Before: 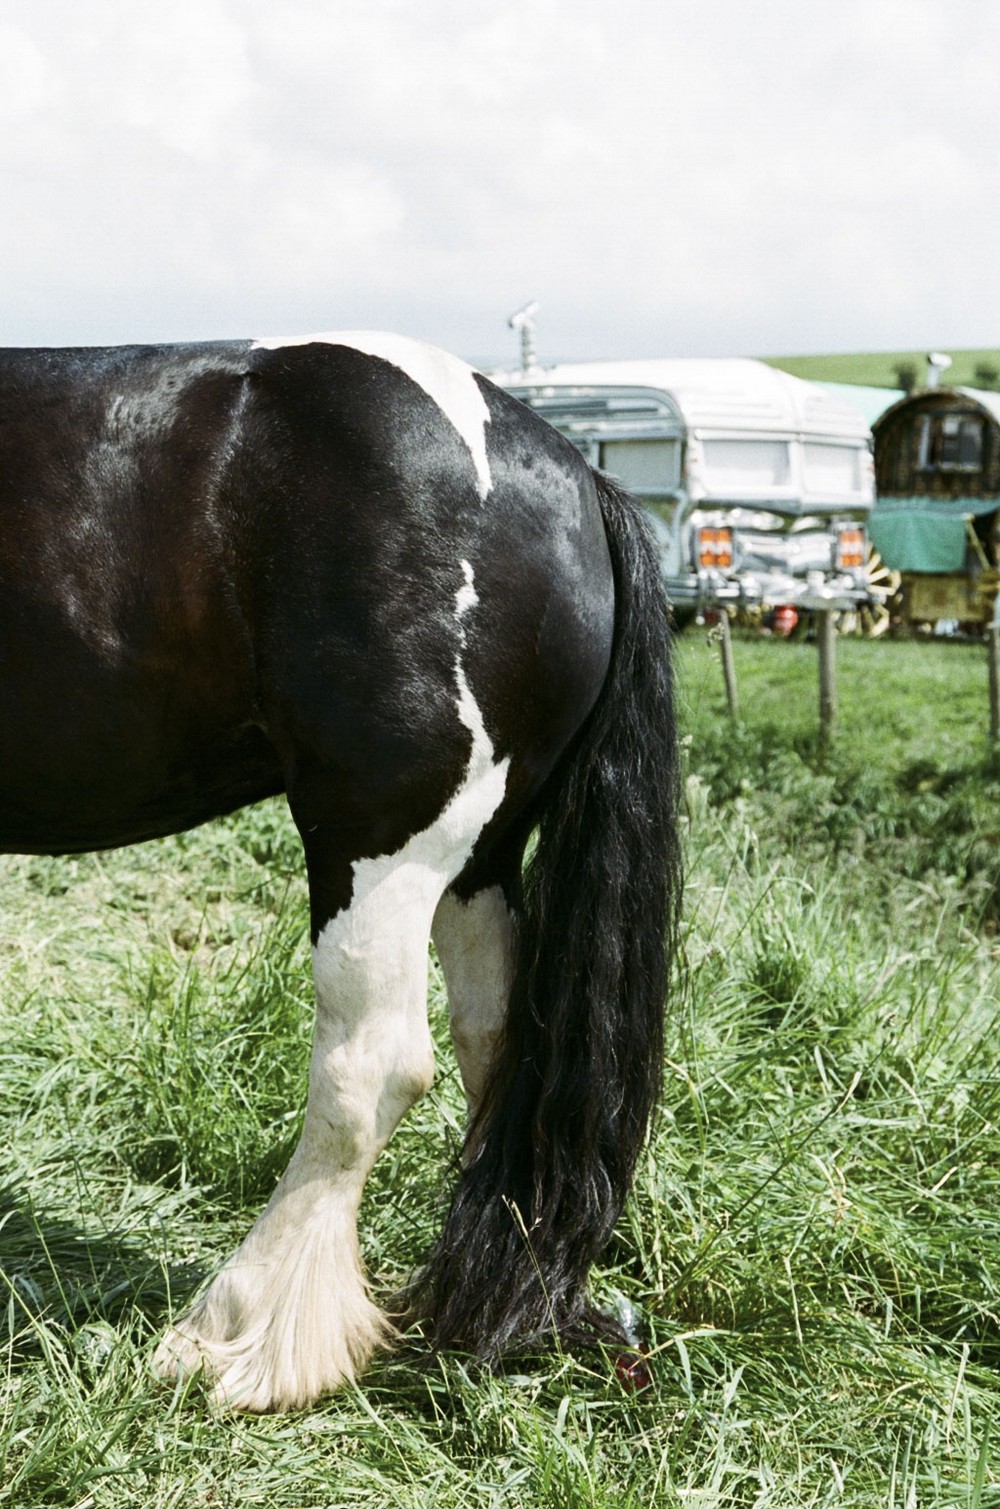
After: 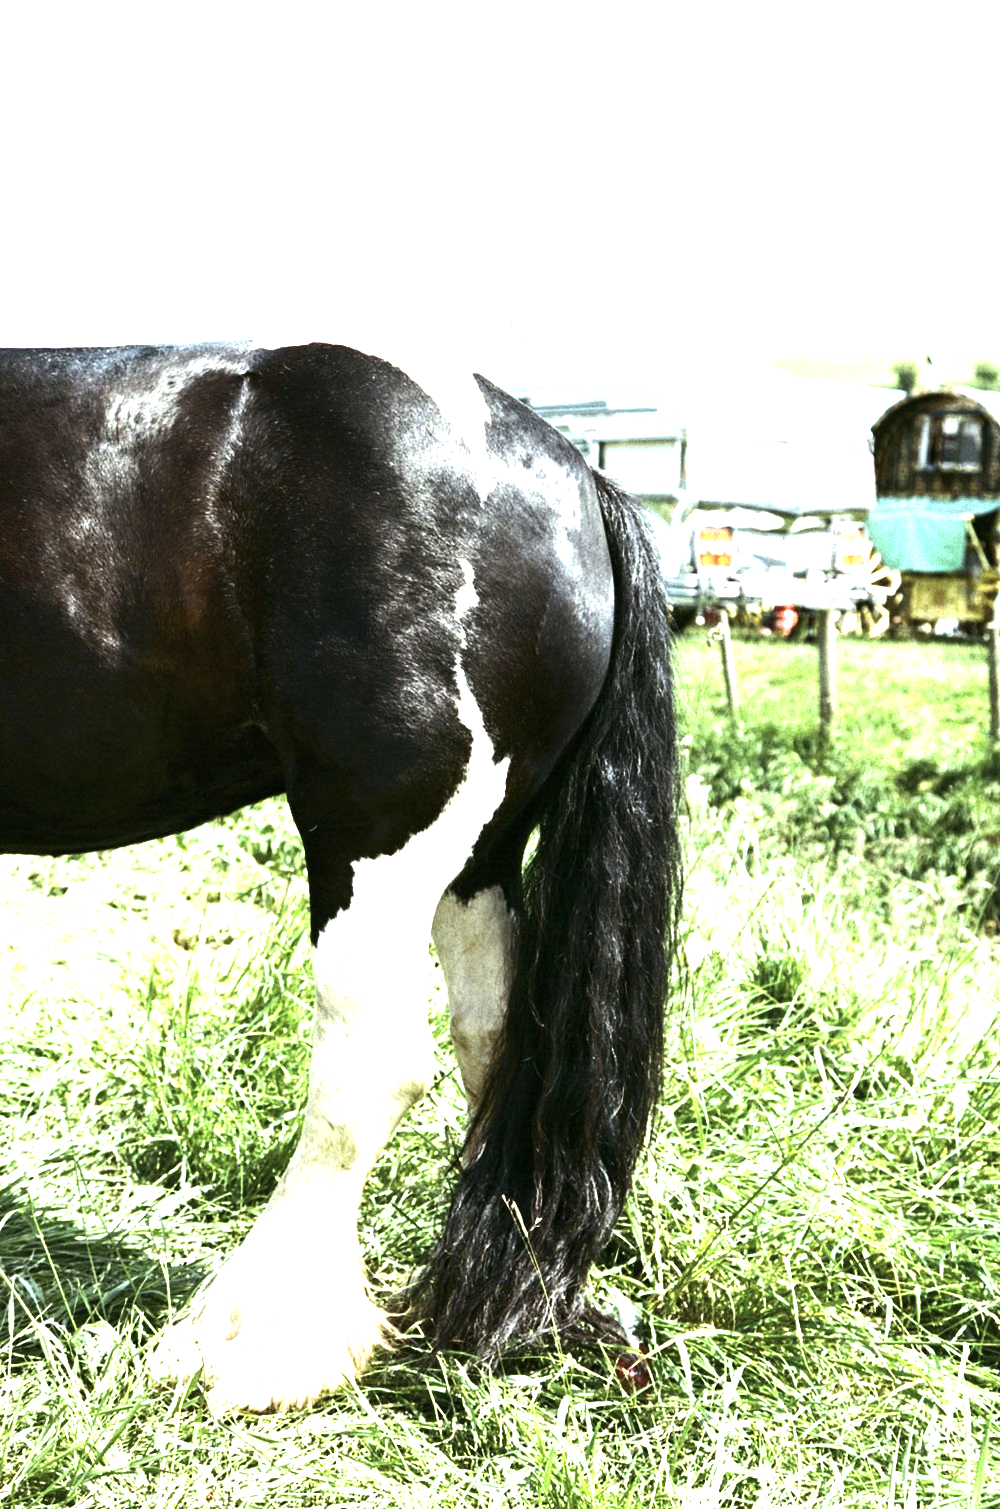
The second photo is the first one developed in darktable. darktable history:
exposure: black level correction 0, exposure 1.2 EV, compensate exposure bias true, compensate highlight preservation false
tone equalizer: -8 EV -0.711 EV, -7 EV -0.7 EV, -6 EV -0.584 EV, -5 EV -0.401 EV, -3 EV 0.403 EV, -2 EV 0.6 EV, -1 EV 0.688 EV, +0 EV 0.753 EV, edges refinement/feathering 500, mask exposure compensation -1.57 EV, preserve details no
